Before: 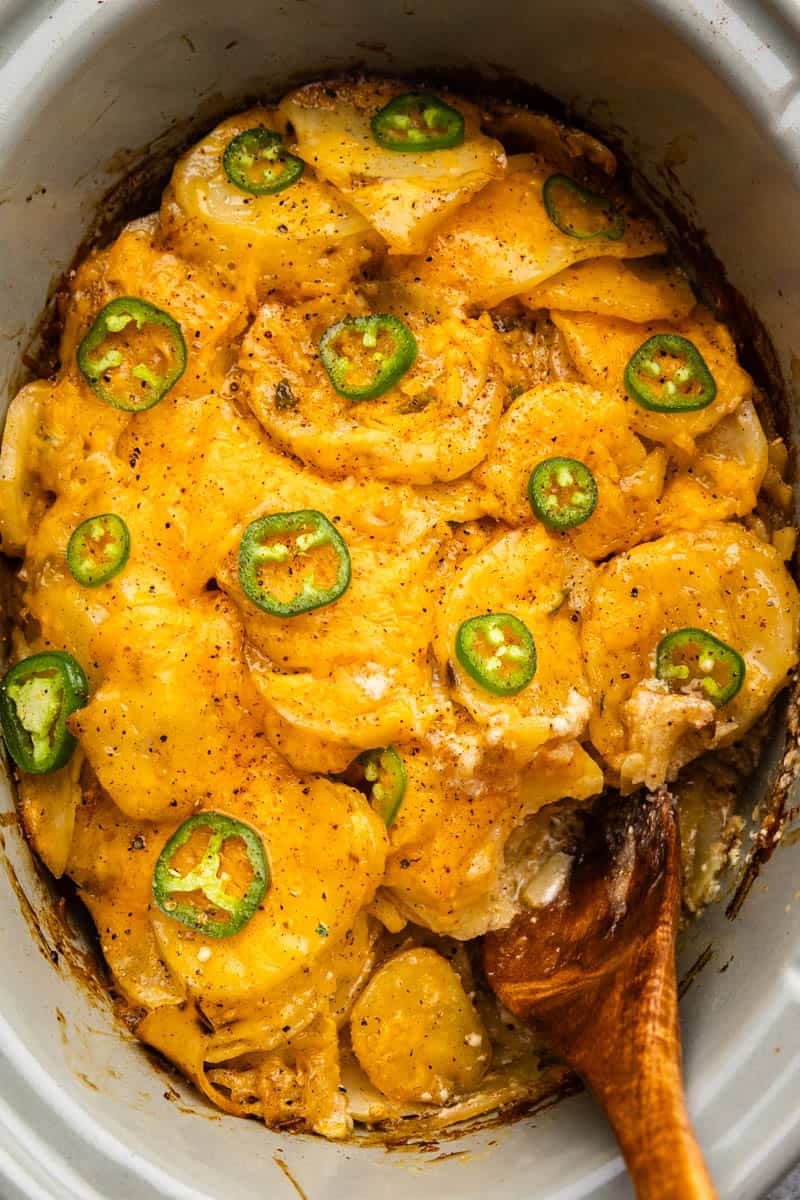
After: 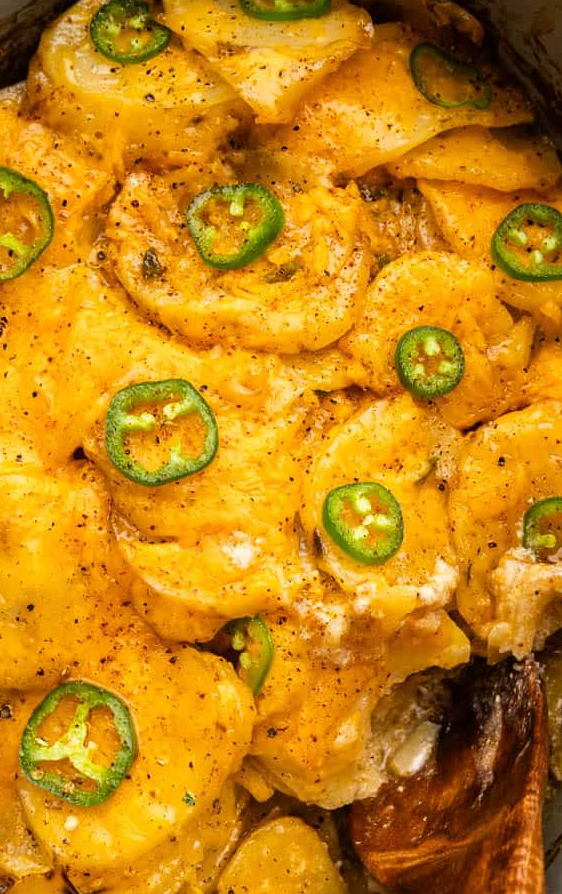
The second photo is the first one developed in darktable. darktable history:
crop and rotate: left 16.727%, top 10.962%, right 12.954%, bottom 14.478%
